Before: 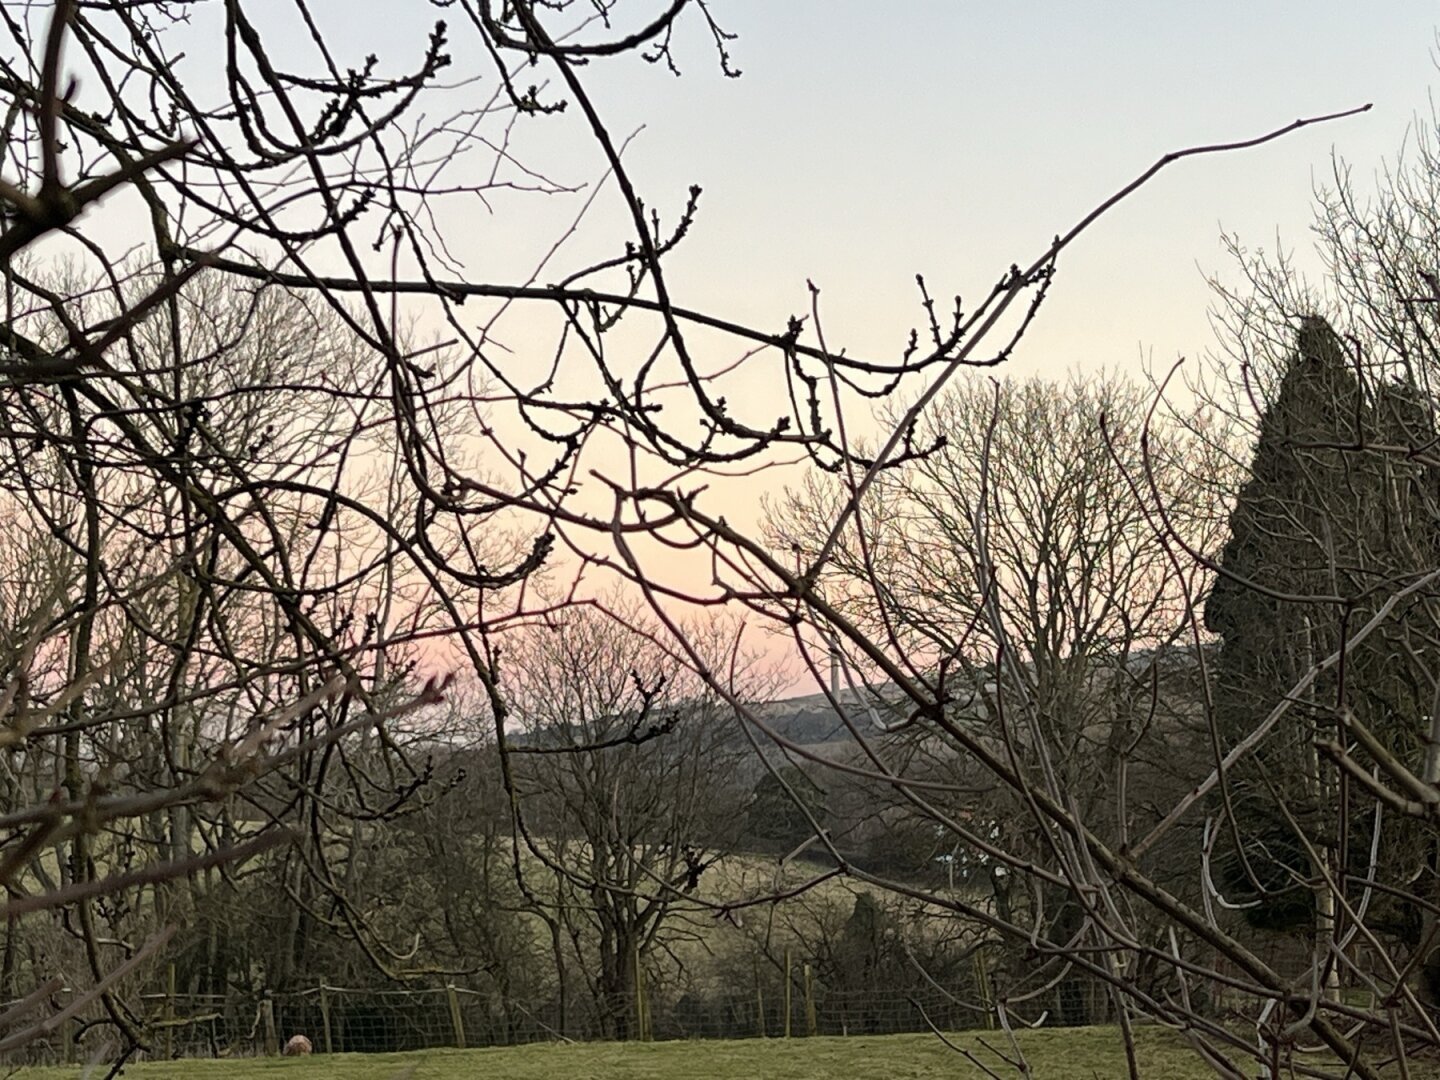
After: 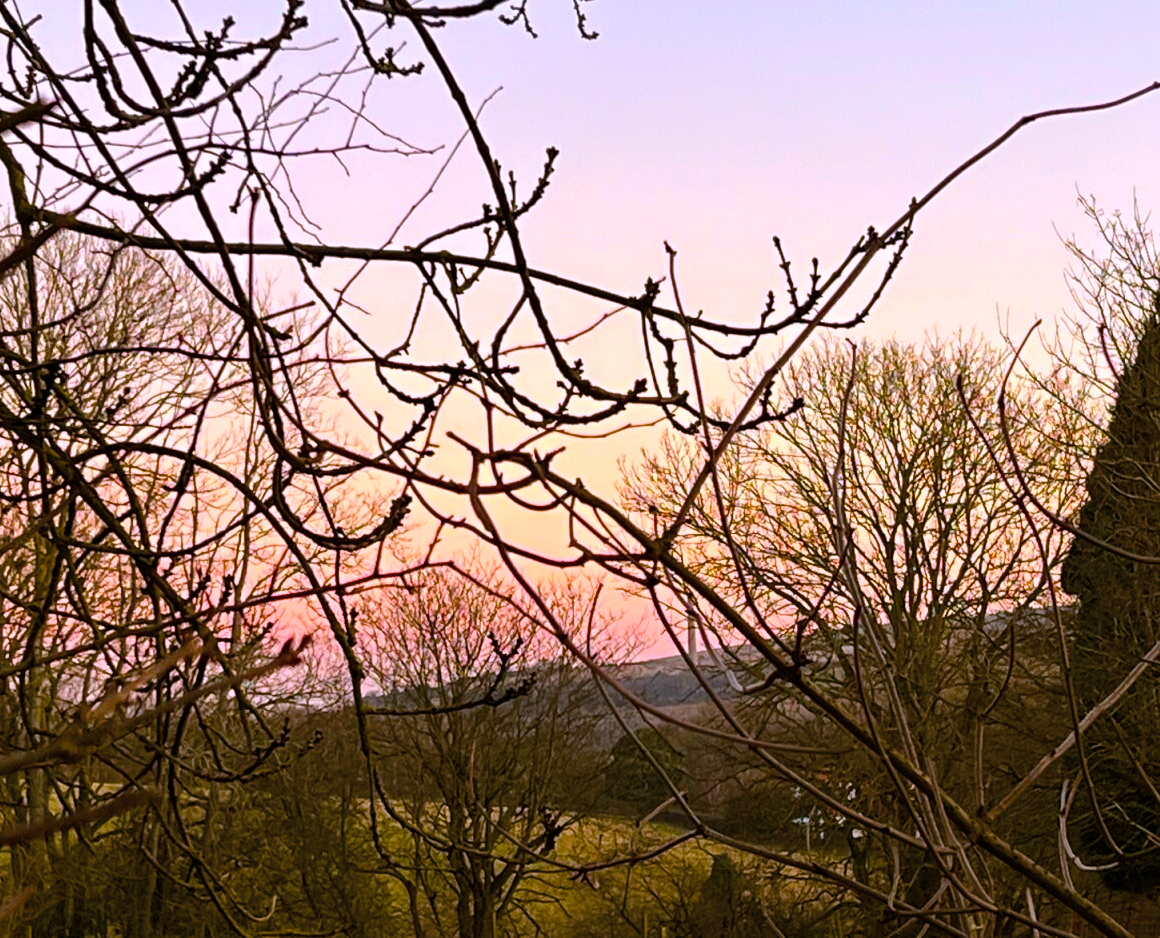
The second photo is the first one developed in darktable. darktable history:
crop: left 9.982%, top 3.58%, right 9.2%, bottom 9.503%
exposure: compensate highlight preservation false
color correction: highlights a* 15.15, highlights b* -25.23
color balance rgb: shadows lift › chroma 2.018%, shadows lift › hue 214.52°, power › chroma 2.489%, power › hue 68.5°, linear chroma grading › highlights 99.376%, linear chroma grading › global chroma 23.548%, perceptual saturation grading › global saturation 20%, perceptual saturation grading › highlights -24.746%, perceptual saturation grading › shadows 23.966%, global vibrance 16.016%, saturation formula JzAzBz (2021)
